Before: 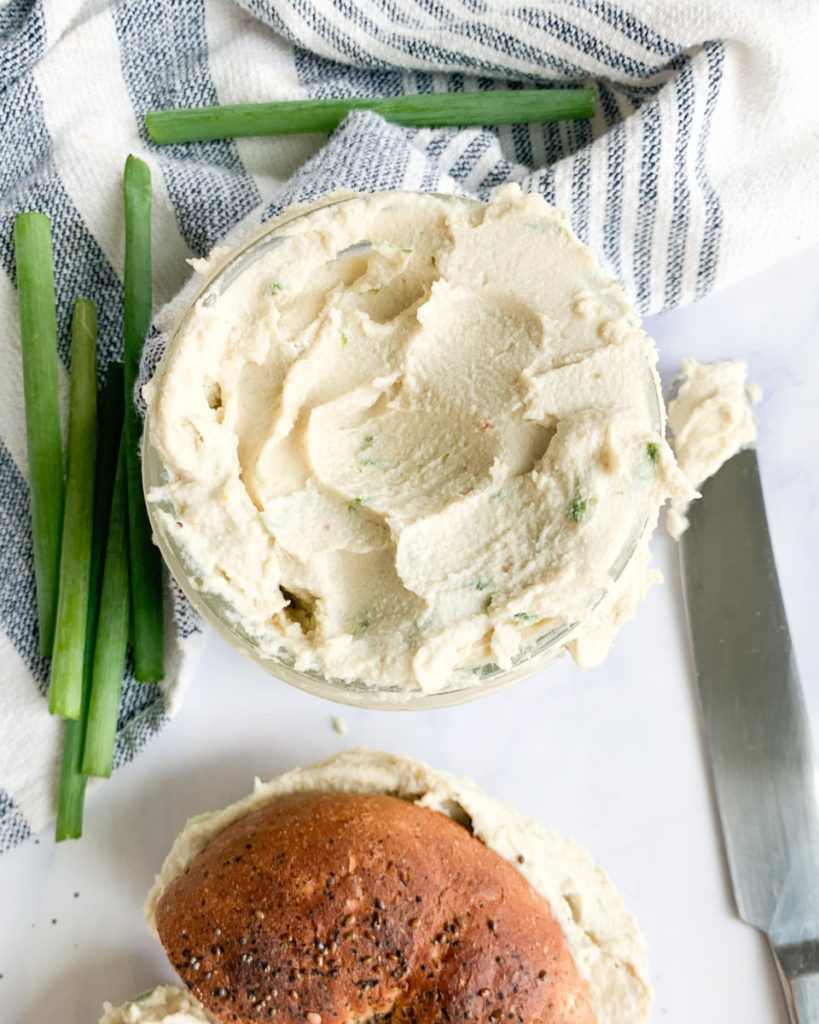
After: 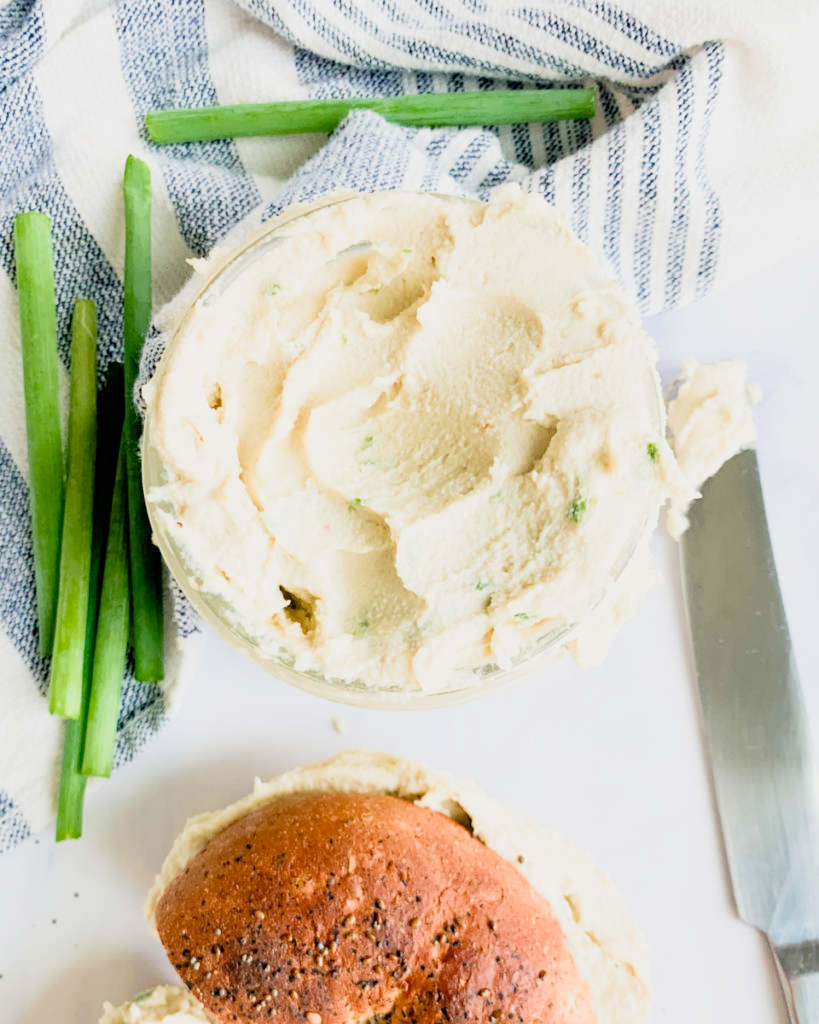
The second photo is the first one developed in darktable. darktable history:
filmic rgb: black relative exposure -8.79 EV, white relative exposure 4.98 EV, threshold 3 EV, target black luminance 0%, hardness 3.77, latitude 66.33%, contrast 0.822, shadows ↔ highlights balance 20%, color science v5 (2021), contrast in shadows safe, contrast in highlights safe, enable highlight reconstruction true
exposure: exposure 1 EV, compensate highlight preservation false
denoise (profiled): strength 0.4, preserve shadows 1.31, scattering 0.016, a [-1, 0, 0], compensate highlight preservation false
color balance rgb: linear chroma grading › global chroma 10%, global vibrance 10%, contrast 15%, saturation formula JzAzBz (2021)
